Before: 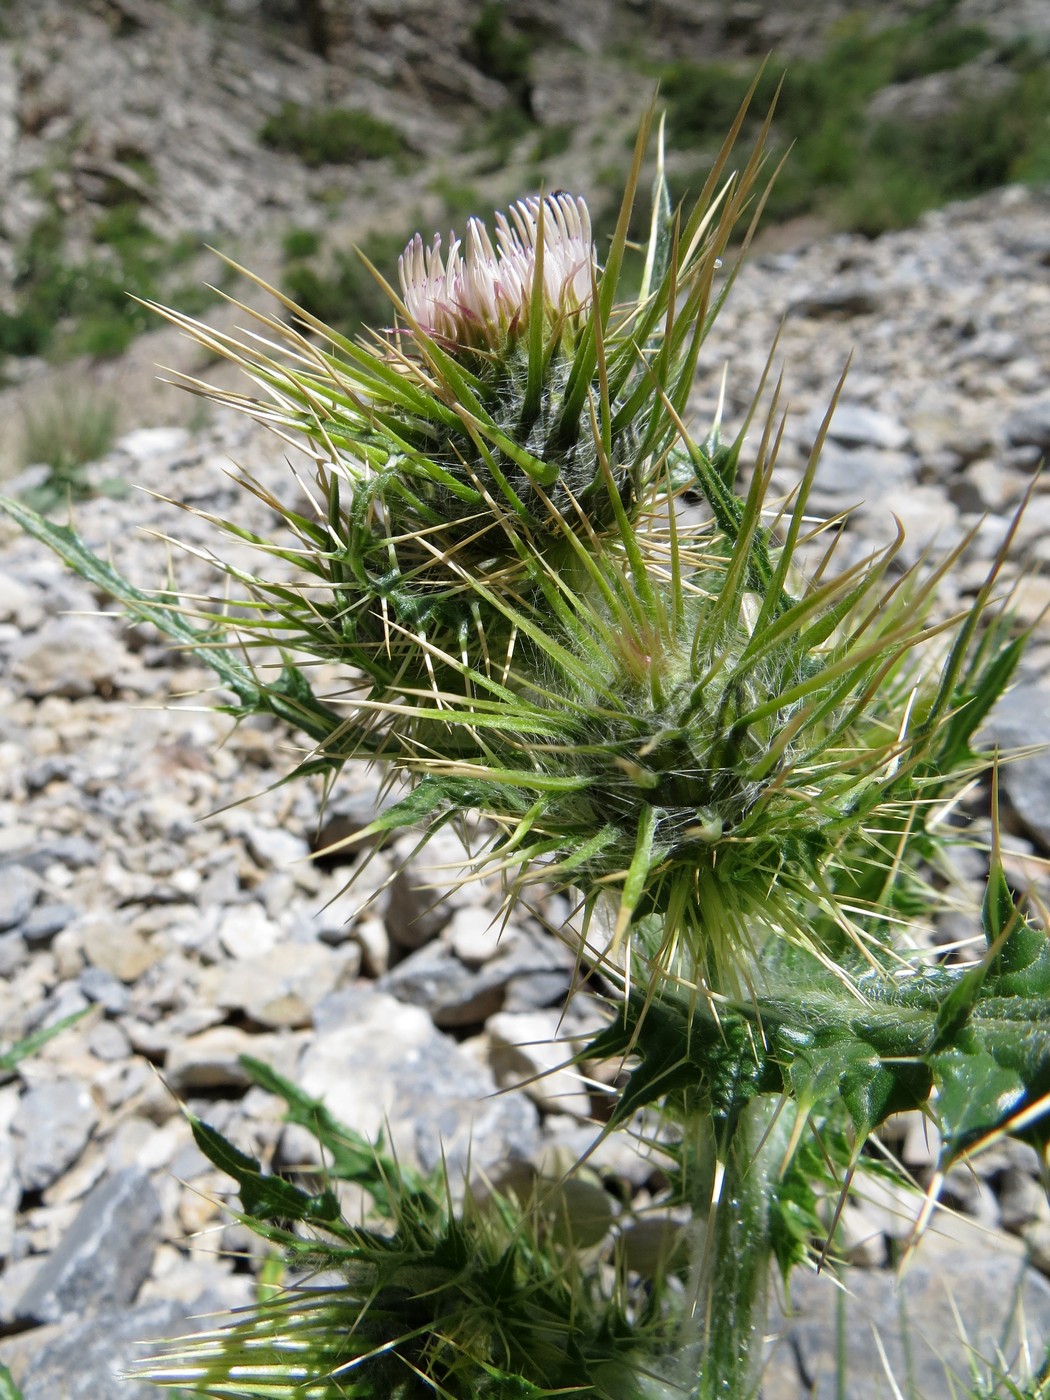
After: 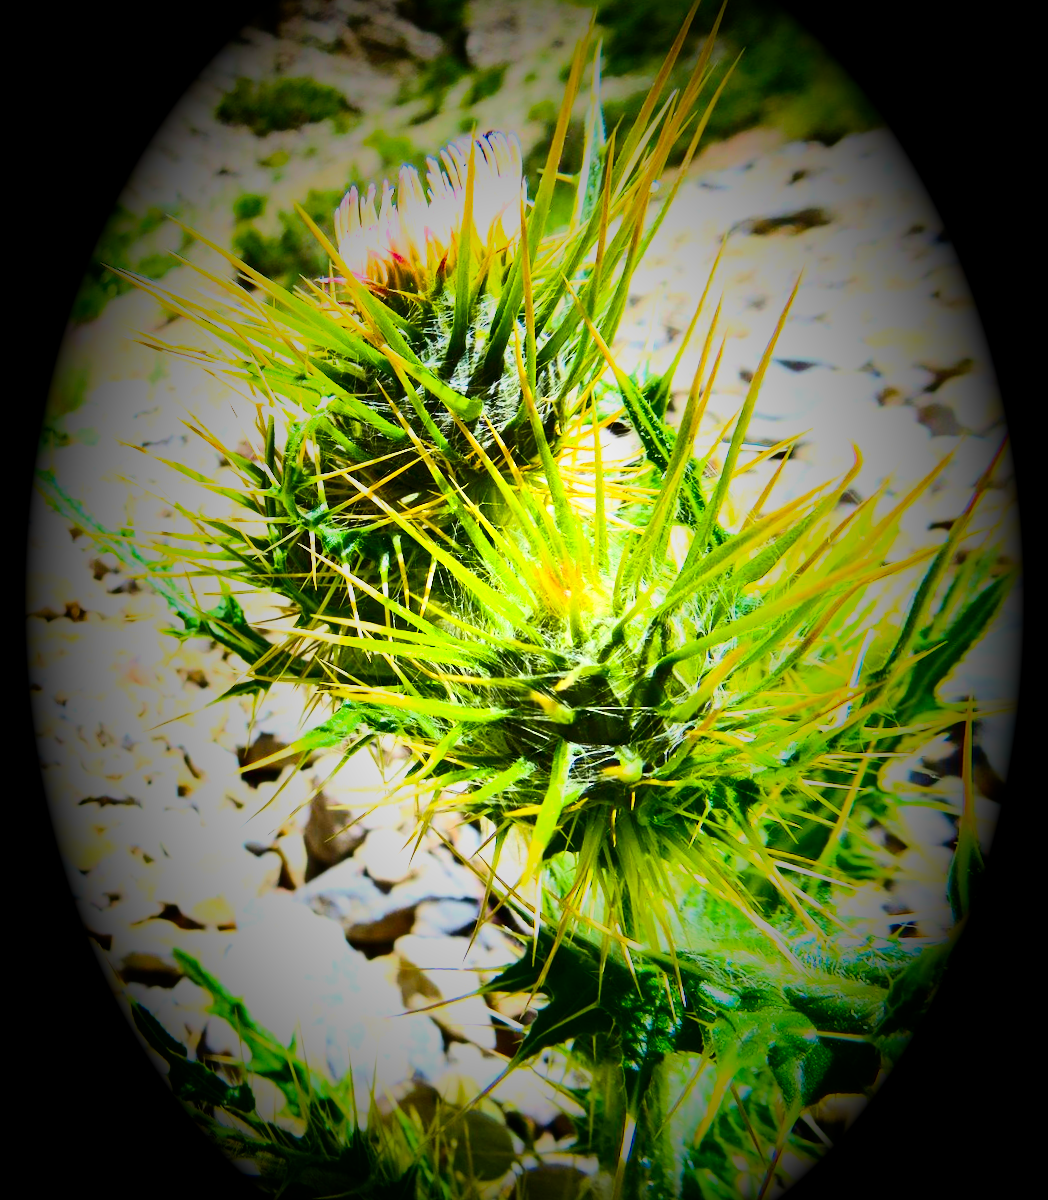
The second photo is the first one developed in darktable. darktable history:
exposure: black level correction 0, exposure 1.45 EV, compensate exposure bias true, compensate highlight preservation false
rotate and perspective: rotation 1.69°, lens shift (vertical) -0.023, lens shift (horizontal) -0.291, crop left 0.025, crop right 0.988, crop top 0.092, crop bottom 0.842
graduated density: rotation -180°, offset 27.42
vignetting: fall-off start 15.9%, fall-off radius 100%, brightness -1, saturation 0.5, width/height ratio 0.719
tone equalizer: on, module defaults
contrast brightness saturation: contrast 0.4, brightness 0.1, saturation 0.21
velvia: on, module defaults
color balance rgb: linear chroma grading › global chroma 23.15%, perceptual saturation grading › global saturation 28.7%, perceptual saturation grading › mid-tones 12.04%, perceptual saturation grading › shadows 10.19%, global vibrance 22.22%
